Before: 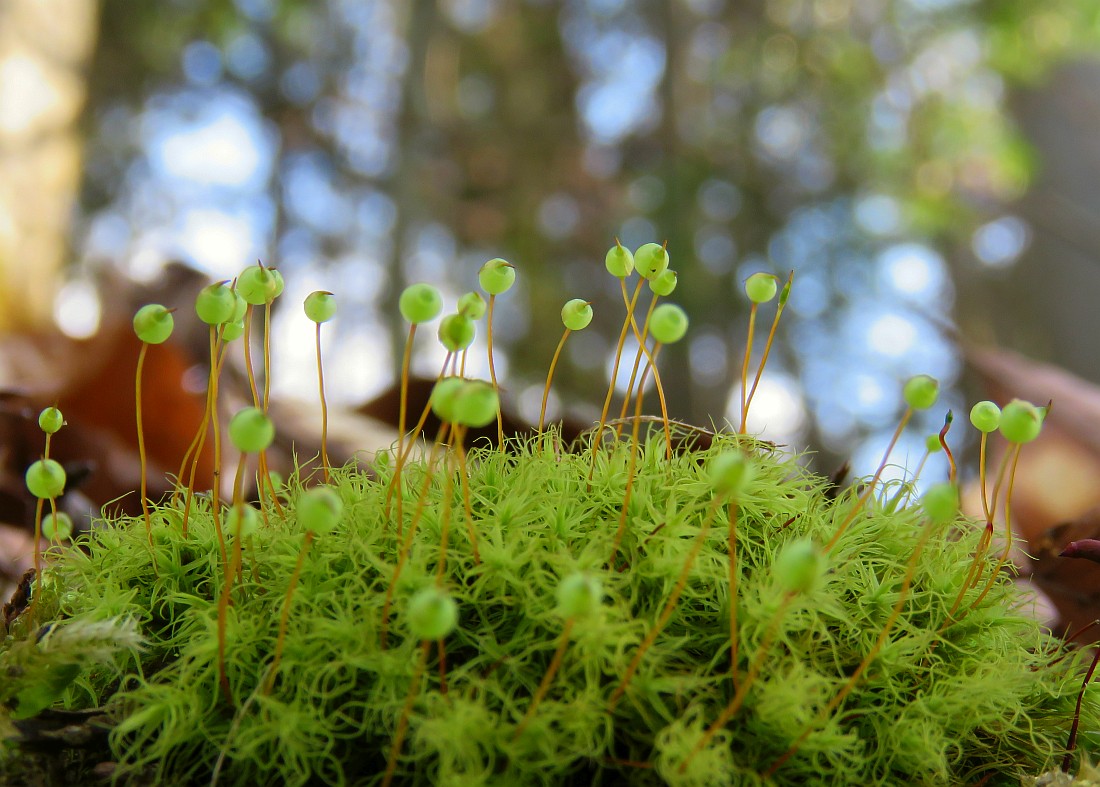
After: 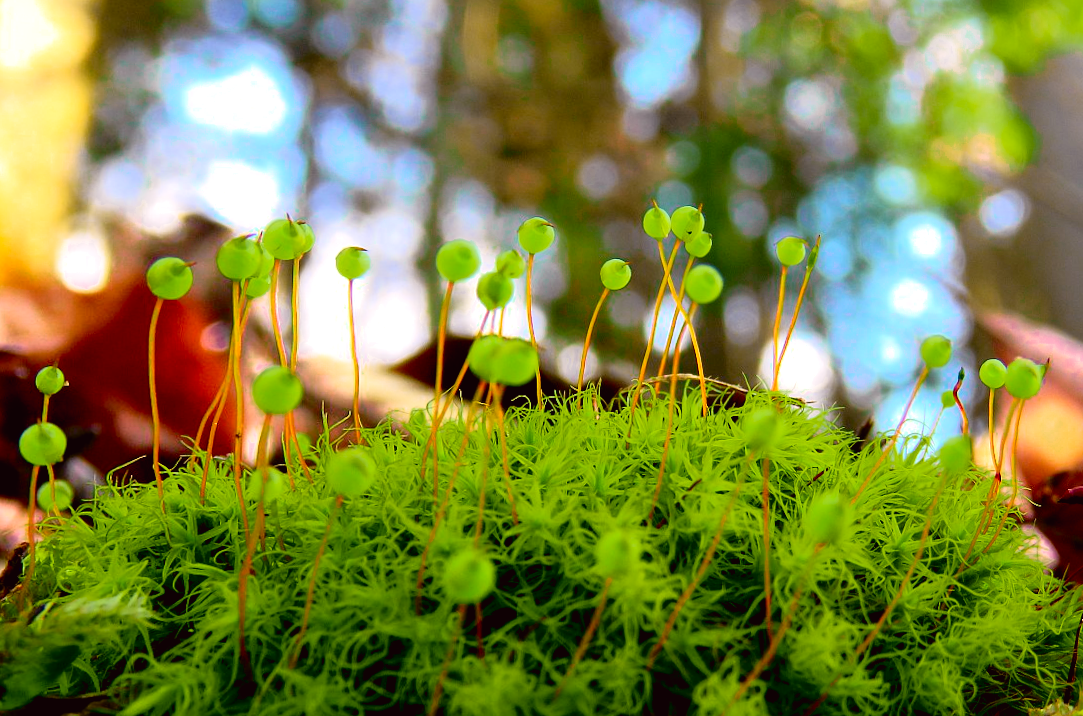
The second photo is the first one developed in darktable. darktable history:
color balance: lift [0.991, 1, 1, 1], gamma [0.996, 1, 1, 1], input saturation 98.52%, contrast 20.34%, output saturation 103.72%
rotate and perspective: rotation -0.013°, lens shift (vertical) -0.027, lens shift (horizontal) 0.178, crop left 0.016, crop right 0.989, crop top 0.082, crop bottom 0.918
tone curve: curves: ch0 [(0, 0.012) (0.144, 0.137) (0.326, 0.386) (0.489, 0.573) (0.656, 0.763) (0.849, 0.902) (1, 0.974)]; ch1 [(0, 0) (0.366, 0.367) (0.475, 0.453) (0.487, 0.501) (0.519, 0.527) (0.544, 0.579) (0.562, 0.619) (0.622, 0.694) (1, 1)]; ch2 [(0, 0) (0.333, 0.346) (0.375, 0.375) (0.424, 0.43) (0.476, 0.492) (0.502, 0.503) (0.533, 0.541) (0.572, 0.615) (0.605, 0.656) (0.641, 0.709) (1, 1)], color space Lab, independent channels, preserve colors none
color zones: curves: ch0 [(0, 0.465) (0.092, 0.596) (0.289, 0.464) (0.429, 0.453) (0.571, 0.464) (0.714, 0.455) (0.857, 0.462) (1, 0.465)]
